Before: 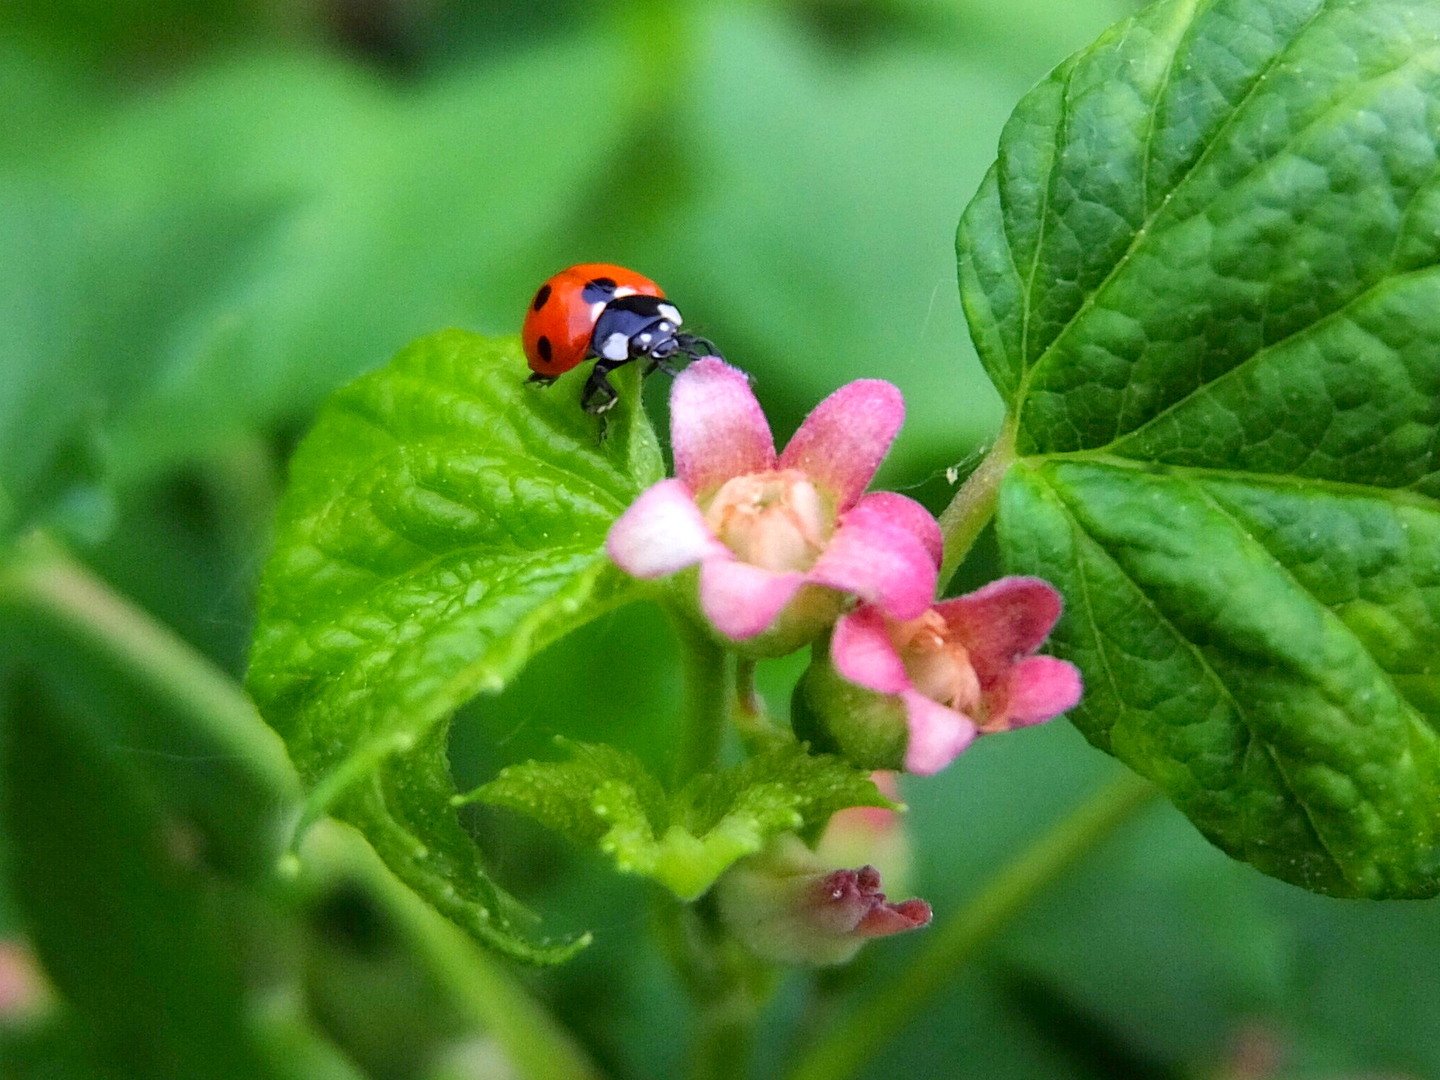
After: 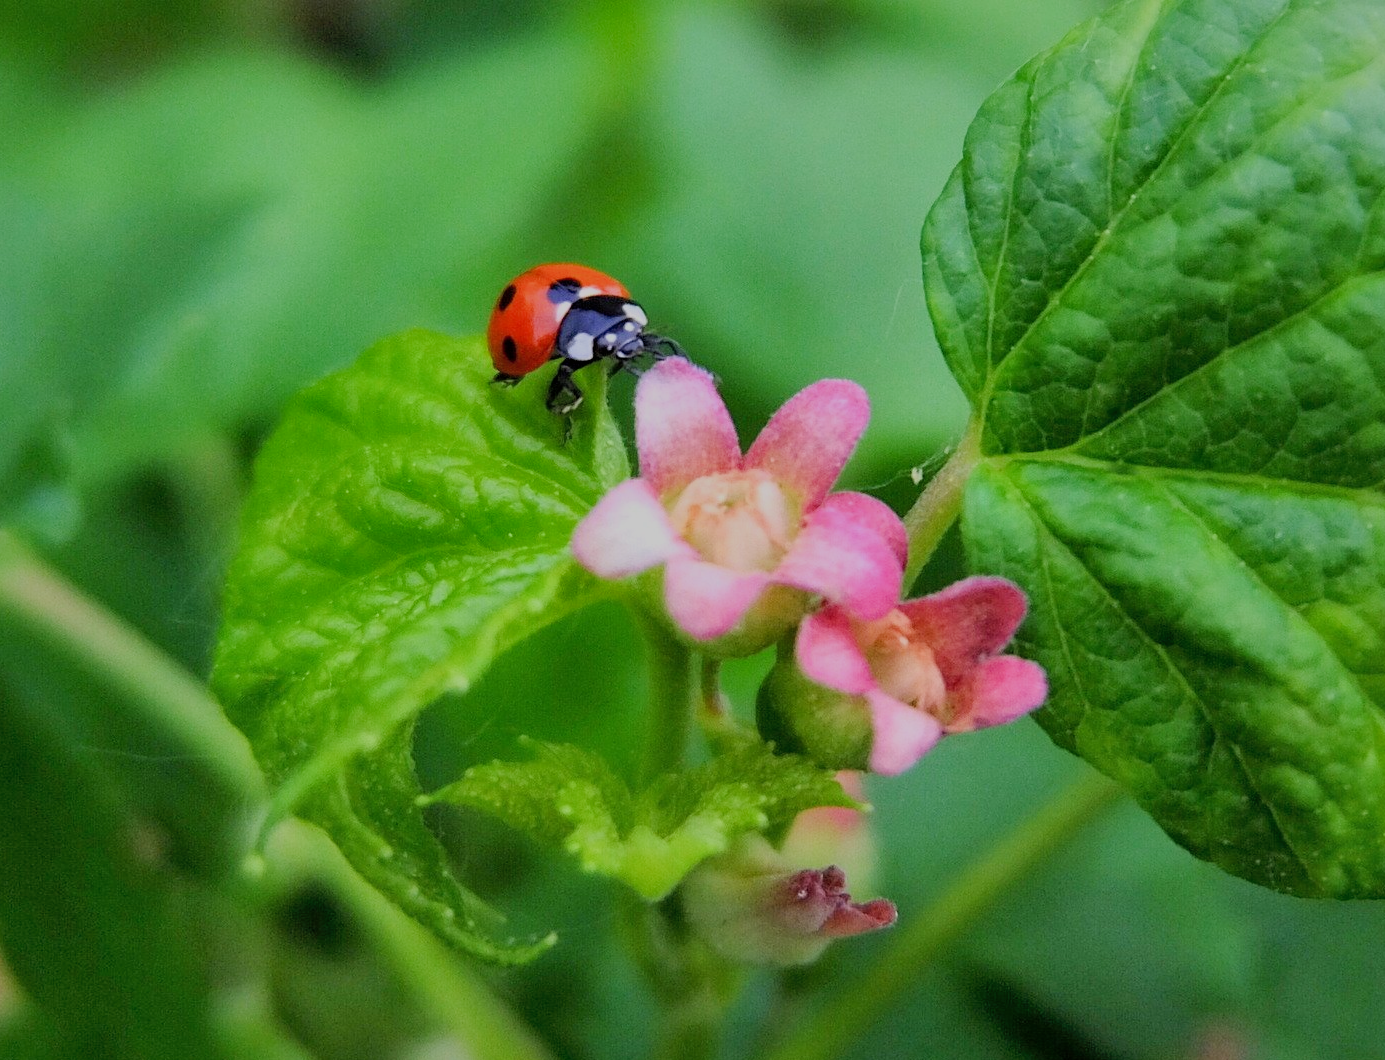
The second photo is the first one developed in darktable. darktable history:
crop and rotate: left 2.488%, right 1.3%, bottom 1.846%
filmic rgb: black relative exposure -7.65 EV, white relative exposure 4.56 EV, hardness 3.61
shadows and highlights: highlights -59.87, highlights color adjustment 49.13%
